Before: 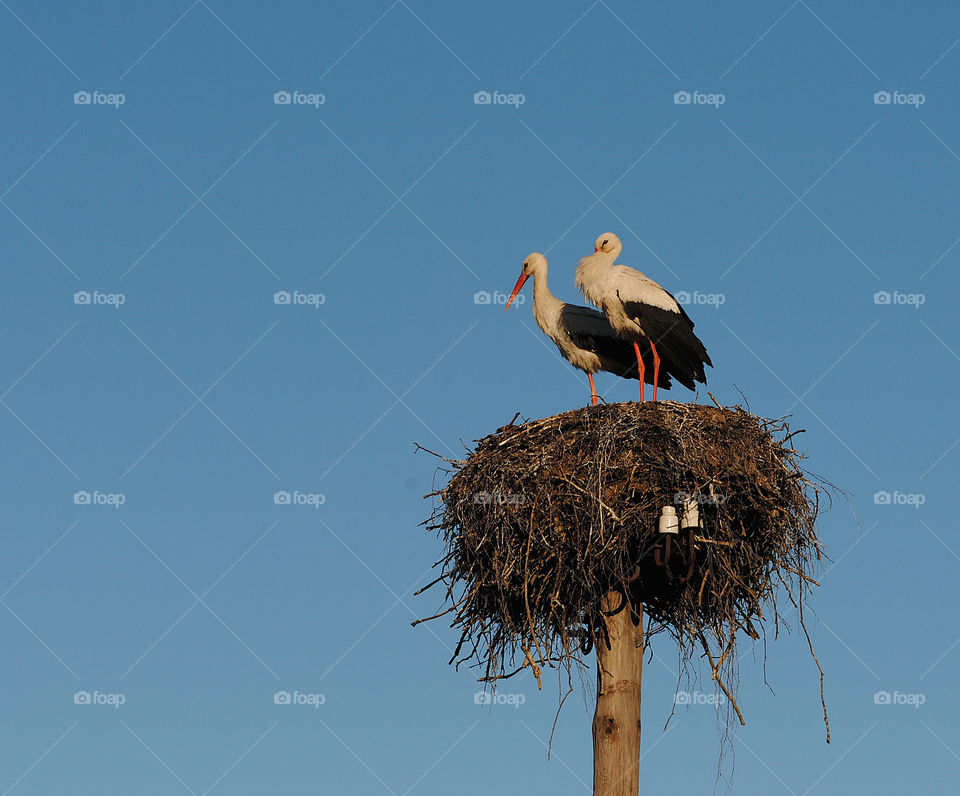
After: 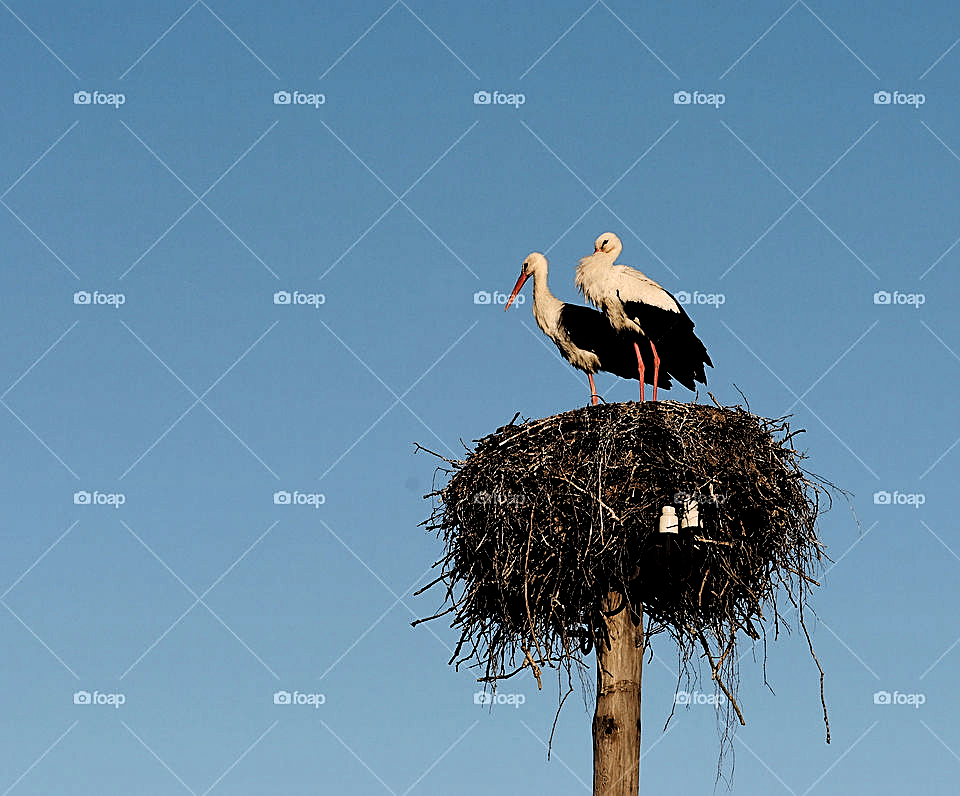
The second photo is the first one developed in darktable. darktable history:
filmic rgb: black relative exposure -3.75 EV, white relative exposure 2.4 EV, dynamic range scaling -50%, hardness 3.42, latitude 30%, contrast 1.8
sharpen: on, module defaults
local contrast: mode bilateral grid, contrast 20, coarseness 50, detail 120%, midtone range 0.2
